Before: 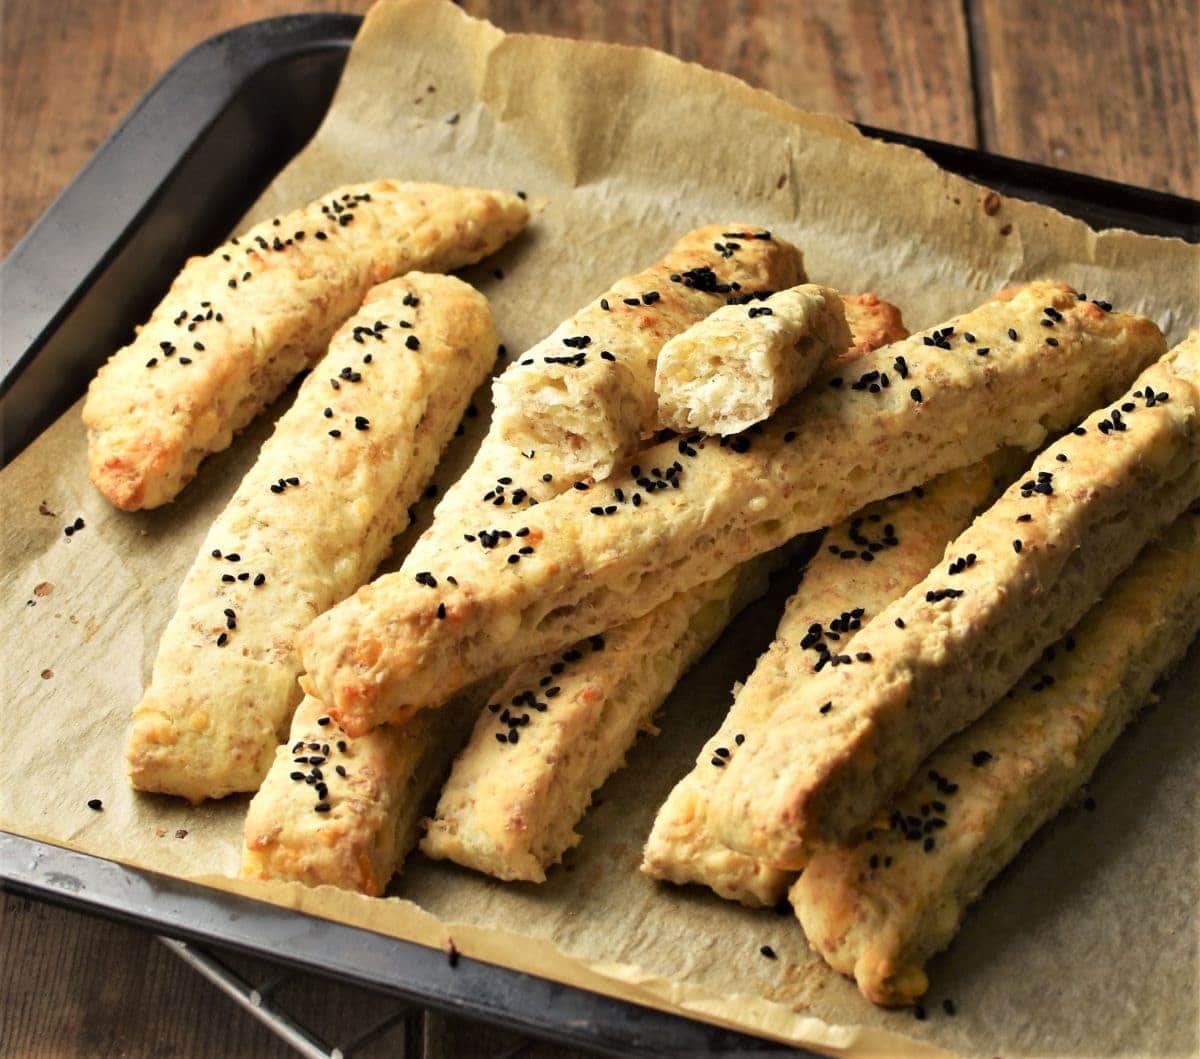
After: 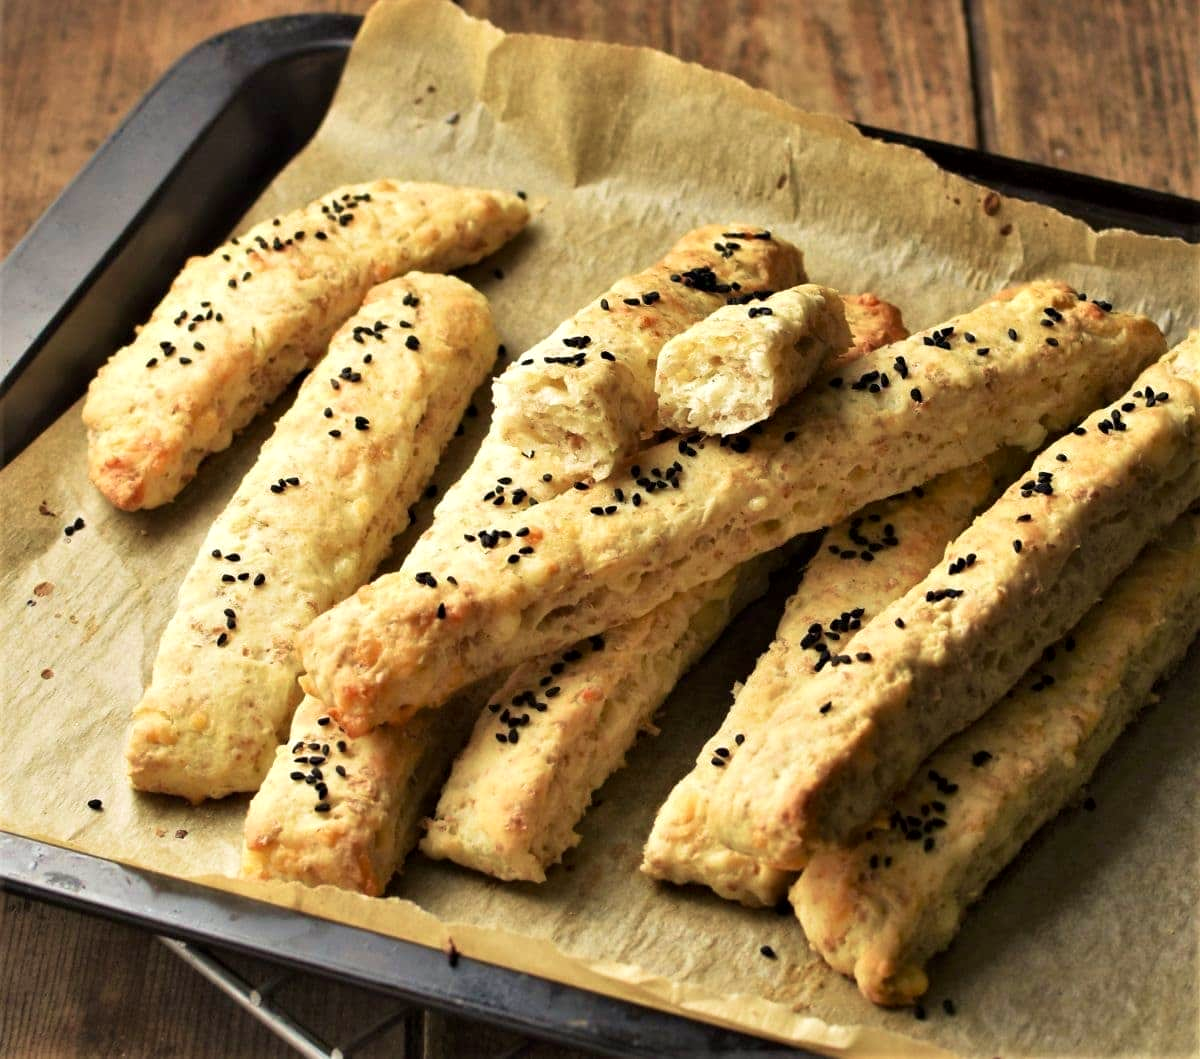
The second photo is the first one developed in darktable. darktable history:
local contrast: mode bilateral grid, contrast 20, coarseness 49, detail 119%, midtone range 0.2
velvia: on, module defaults
